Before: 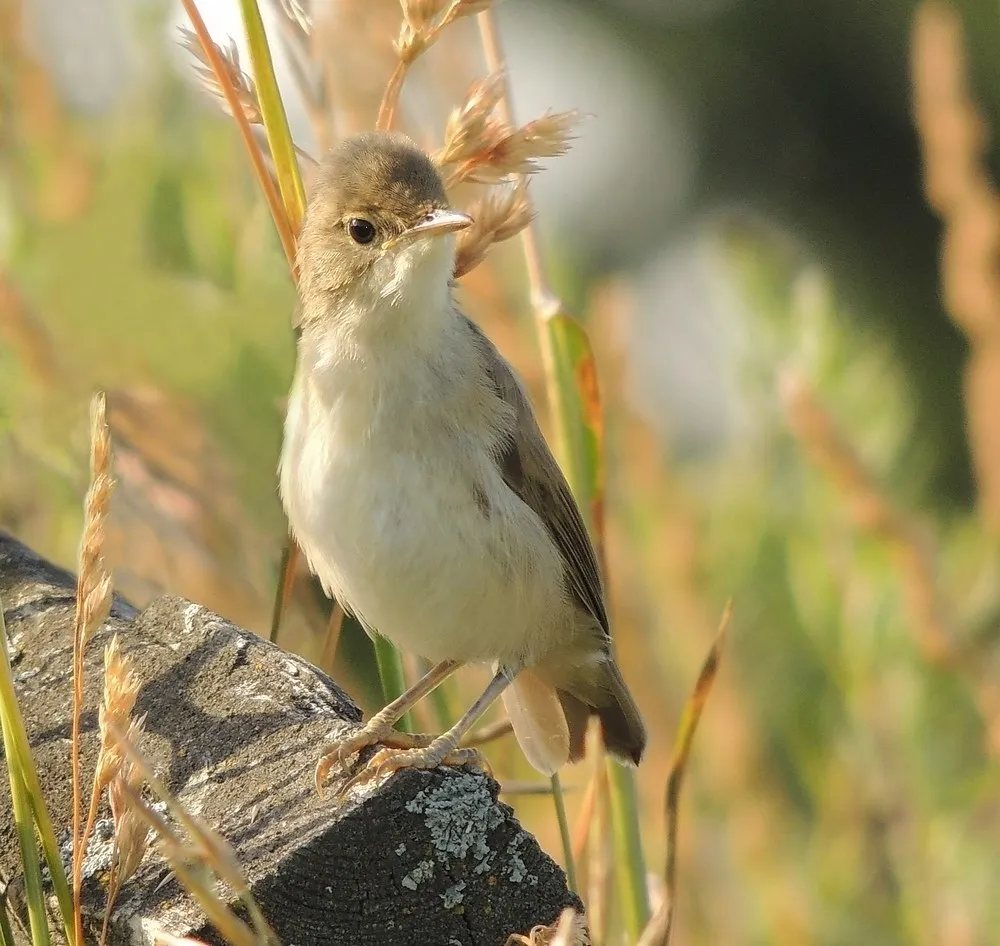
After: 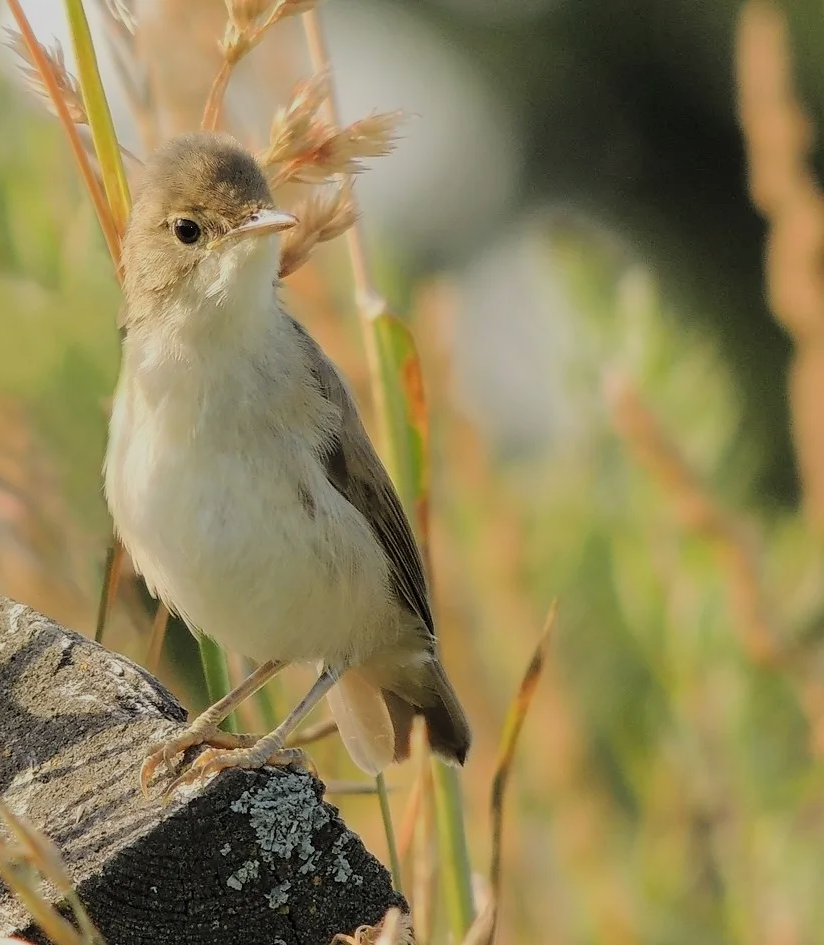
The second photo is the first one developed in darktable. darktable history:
crop: left 17.582%, bottom 0.031%
exposure: exposure -0.041 EV, compensate highlight preservation false
filmic rgb: black relative exposure -7.65 EV, white relative exposure 4.56 EV, hardness 3.61, color science v6 (2022)
